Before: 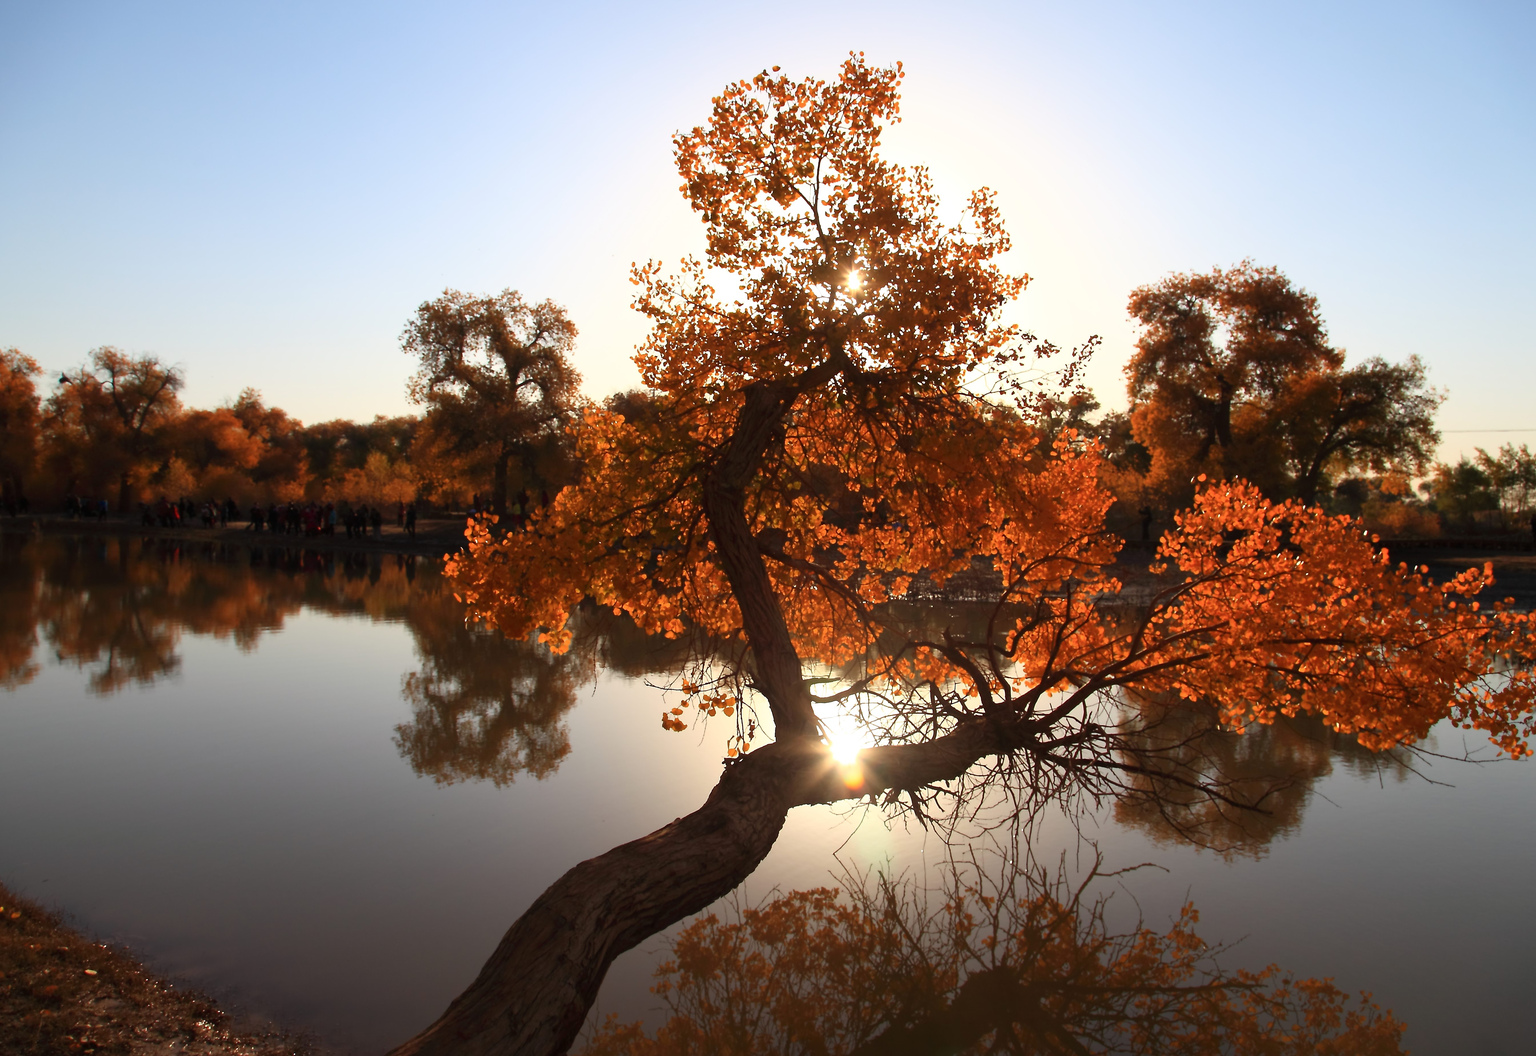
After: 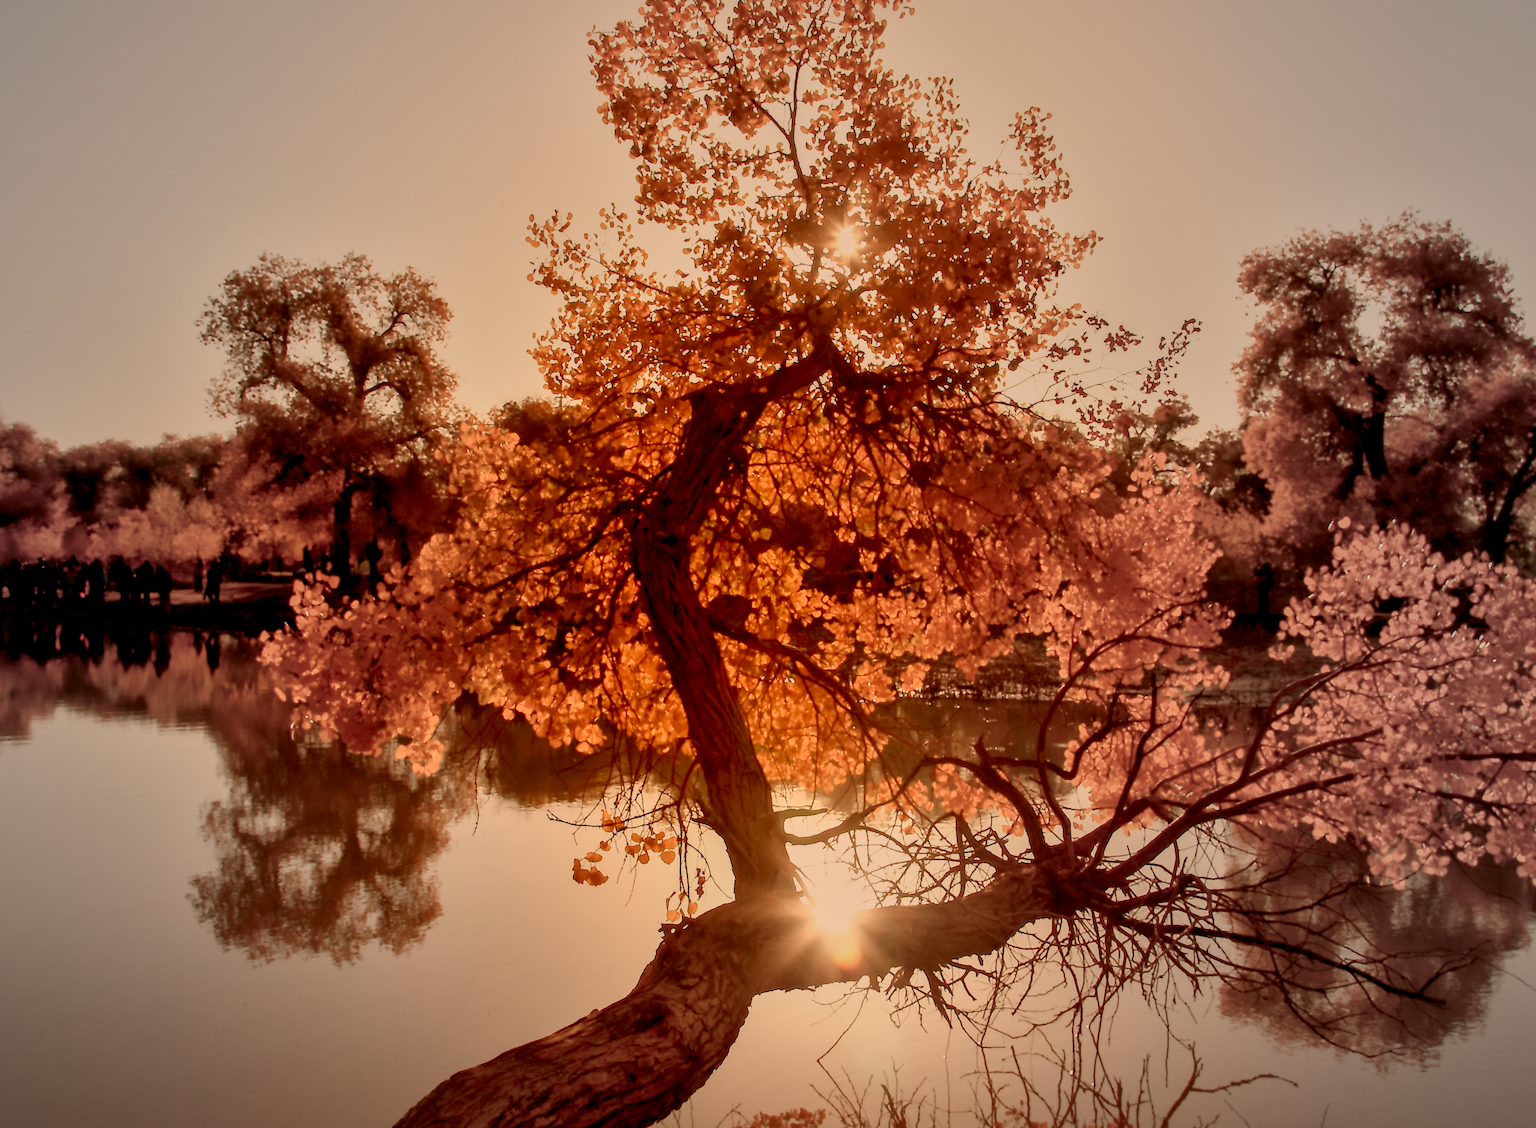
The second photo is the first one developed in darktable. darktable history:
local contrast: highlights 60%, shadows 60%, detail 160%
white balance: red 1.467, blue 0.684
vignetting: fall-off start 18.21%, fall-off radius 137.95%, brightness -0.207, center (-0.078, 0.066), width/height ratio 0.62, shape 0.59
filmic rgb: black relative exposure -7 EV, white relative exposure 6 EV, threshold 3 EV, target black luminance 0%, hardness 2.73, latitude 61.22%, contrast 0.691, highlights saturation mix 10%, shadows ↔ highlights balance -0.073%, preserve chrominance no, color science v4 (2020), iterations of high-quality reconstruction 10, contrast in shadows soft, contrast in highlights soft, enable highlight reconstruction true
shadows and highlights: on, module defaults
crop and rotate: left 17.046%, top 10.659%, right 12.989%, bottom 14.553%
